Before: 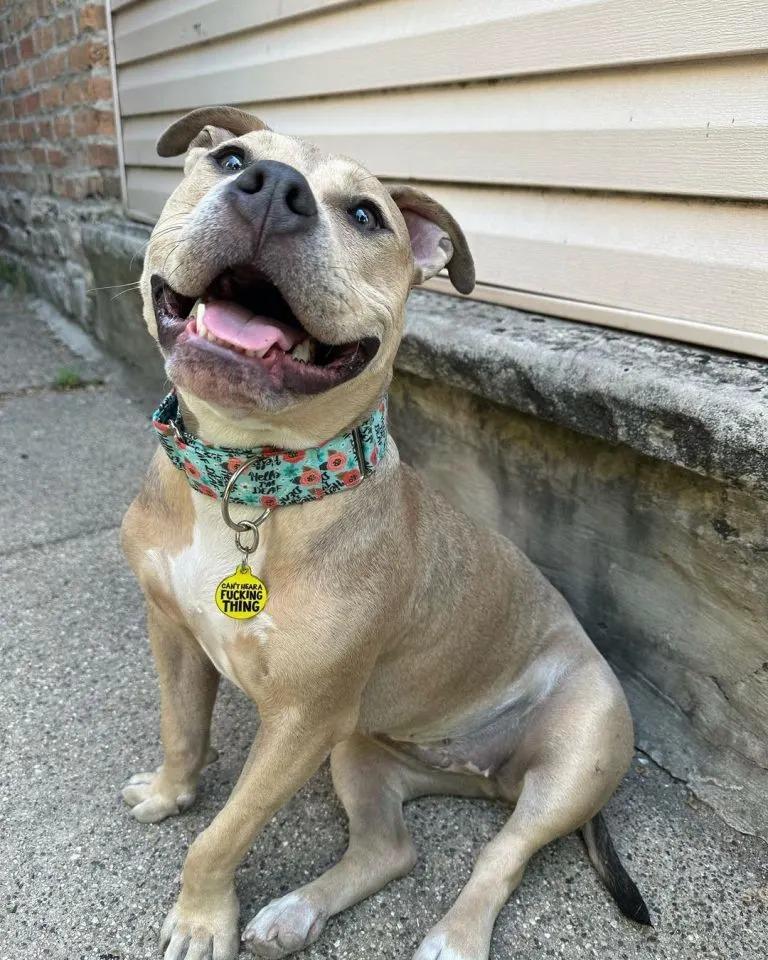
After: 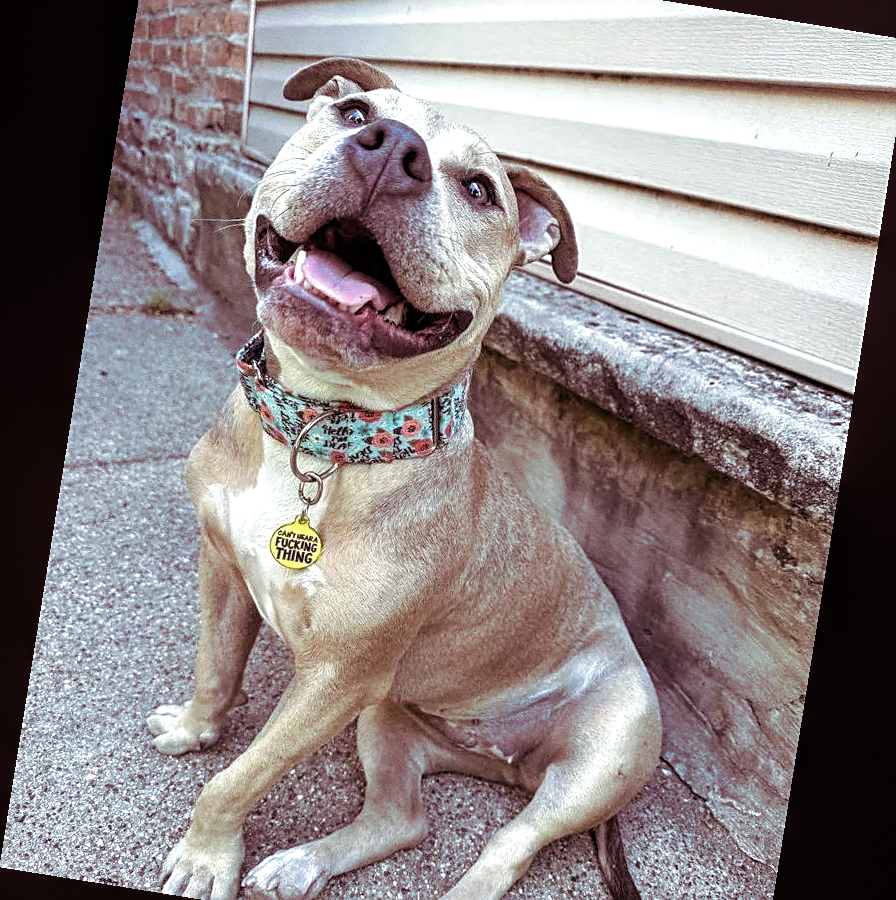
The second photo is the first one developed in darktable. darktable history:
rotate and perspective: rotation 9.12°, automatic cropping off
local contrast: on, module defaults
sharpen: on, module defaults
split-toning: shadows › hue 360°
color balance rgb: perceptual saturation grading › global saturation 20%, perceptual saturation grading › highlights -50%, perceptual saturation grading › shadows 30%, perceptual brilliance grading › global brilliance 10%, perceptual brilliance grading › shadows 15%
white balance: red 0.954, blue 1.079
crop: top 7.625%, bottom 8.027%
grain: coarseness 7.08 ISO, strength 21.67%, mid-tones bias 59.58%
